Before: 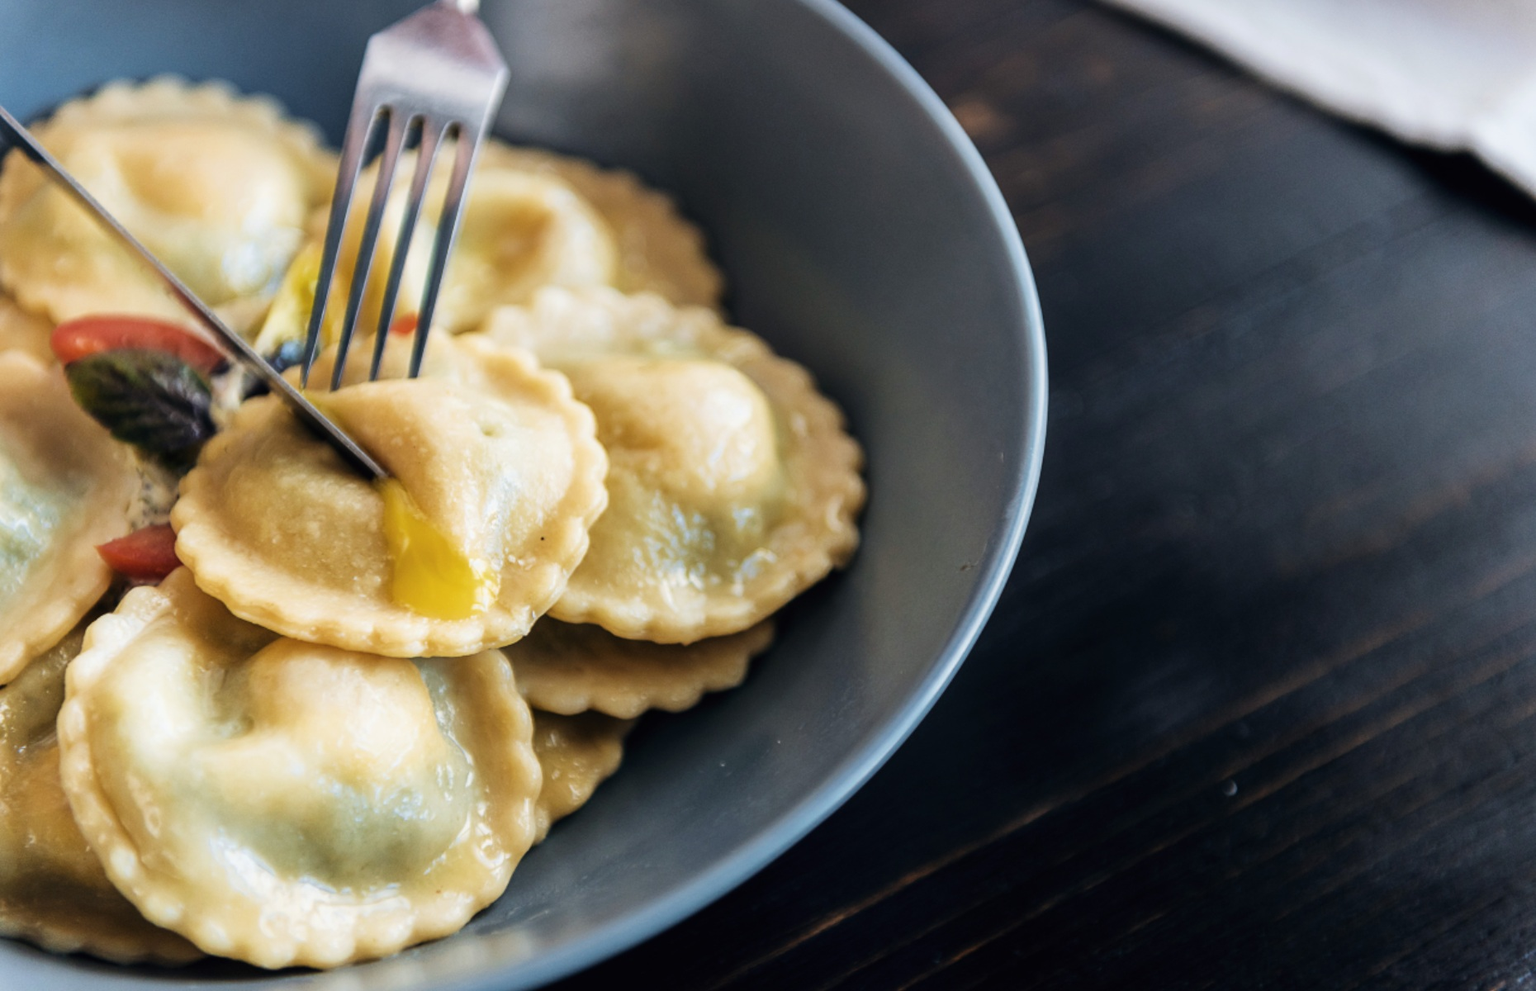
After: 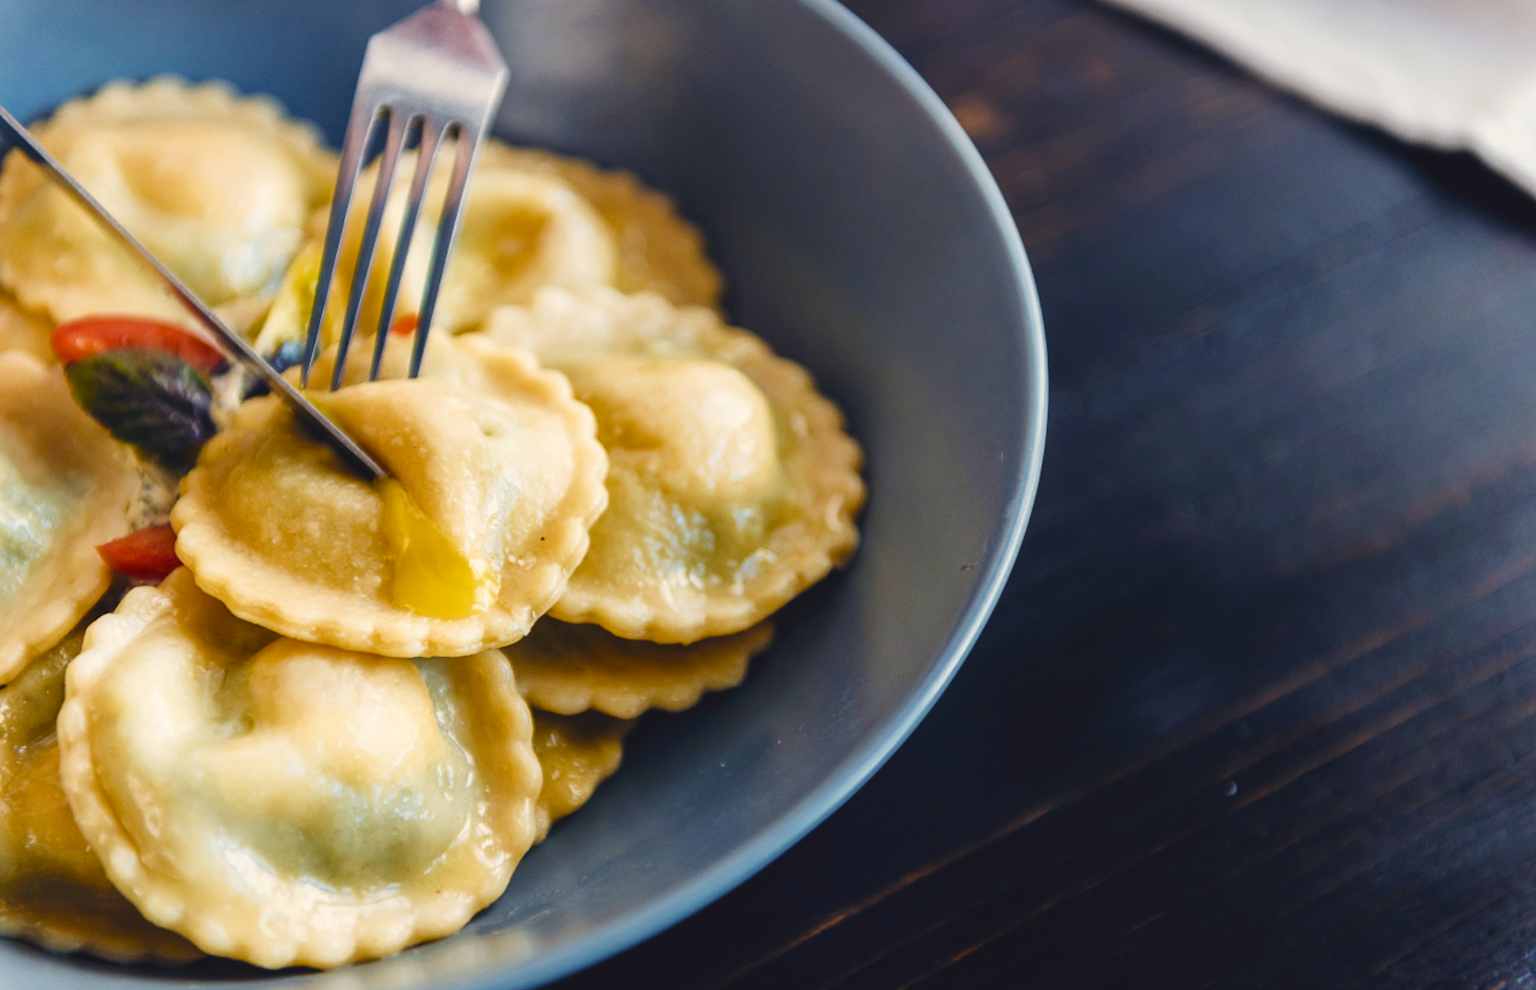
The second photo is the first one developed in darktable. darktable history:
exposure: compensate highlight preservation false
color balance rgb: shadows lift › chroma 3%, shadows lift › hue 280.8°, power › hue 330°, highlights gain › chroma 3%, highlights gain › hue 75.6°, global offset › luminance 0.7%, perceptual saturation grading › global saturation 20%, perceptual saturation grading › highlights -25%, perceptual saturation grading › shadows 50%, global vibrance 20.33%
